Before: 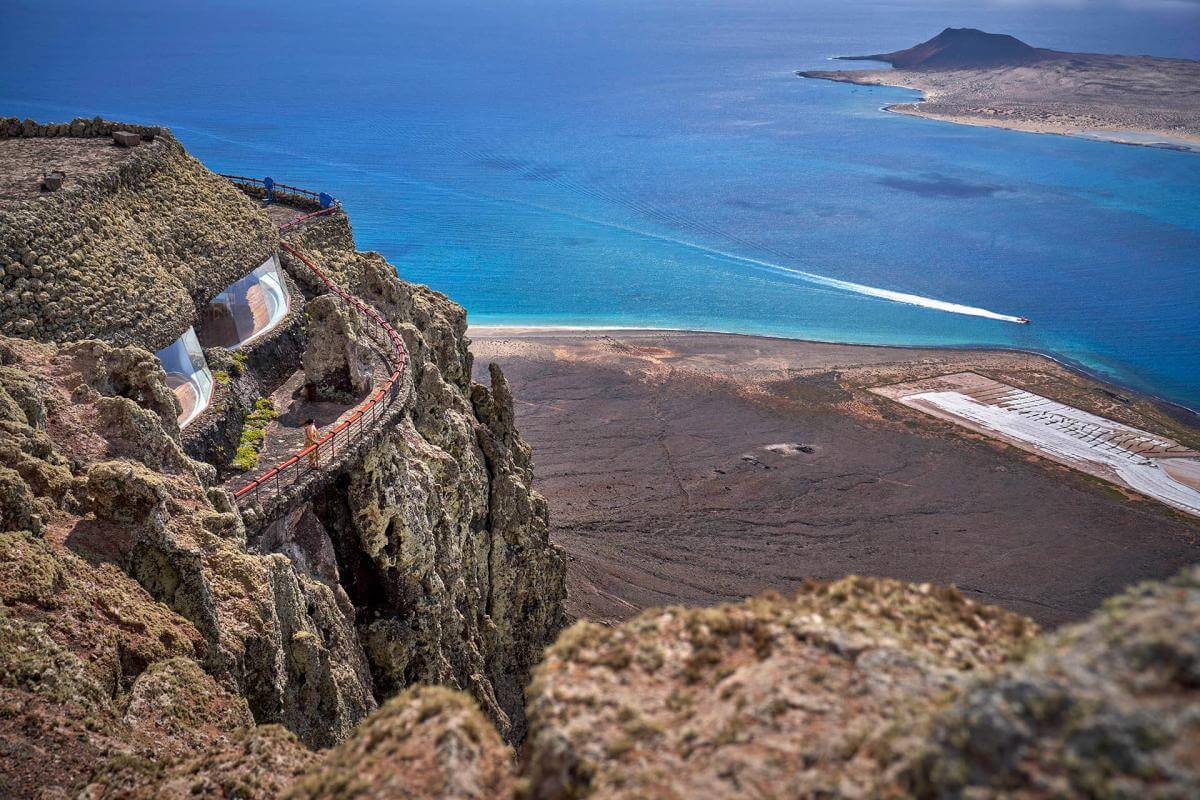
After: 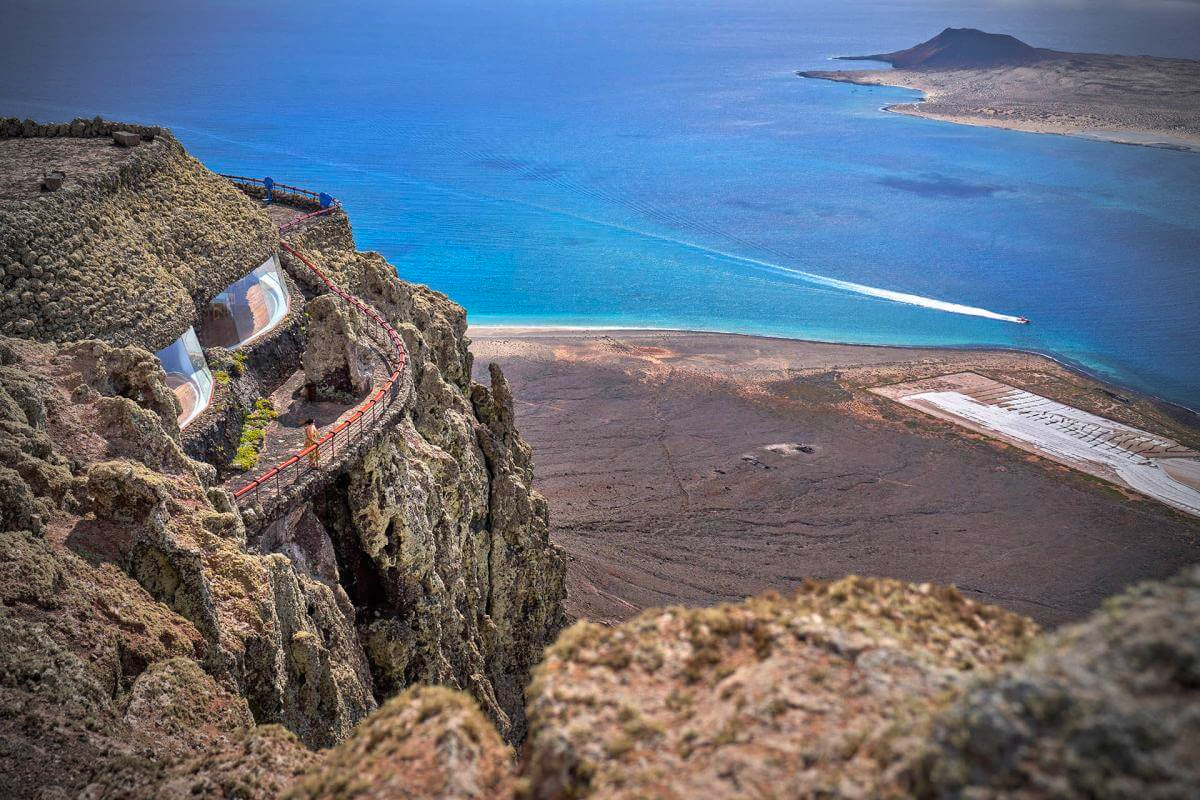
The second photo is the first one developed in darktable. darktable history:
vignetting: fall-off start 67.23%, width/height ratio 1.013, dithering 16-bit output
contrast brightness saturation: contrast 0.028, brightness 0.064, saturation 0.126
